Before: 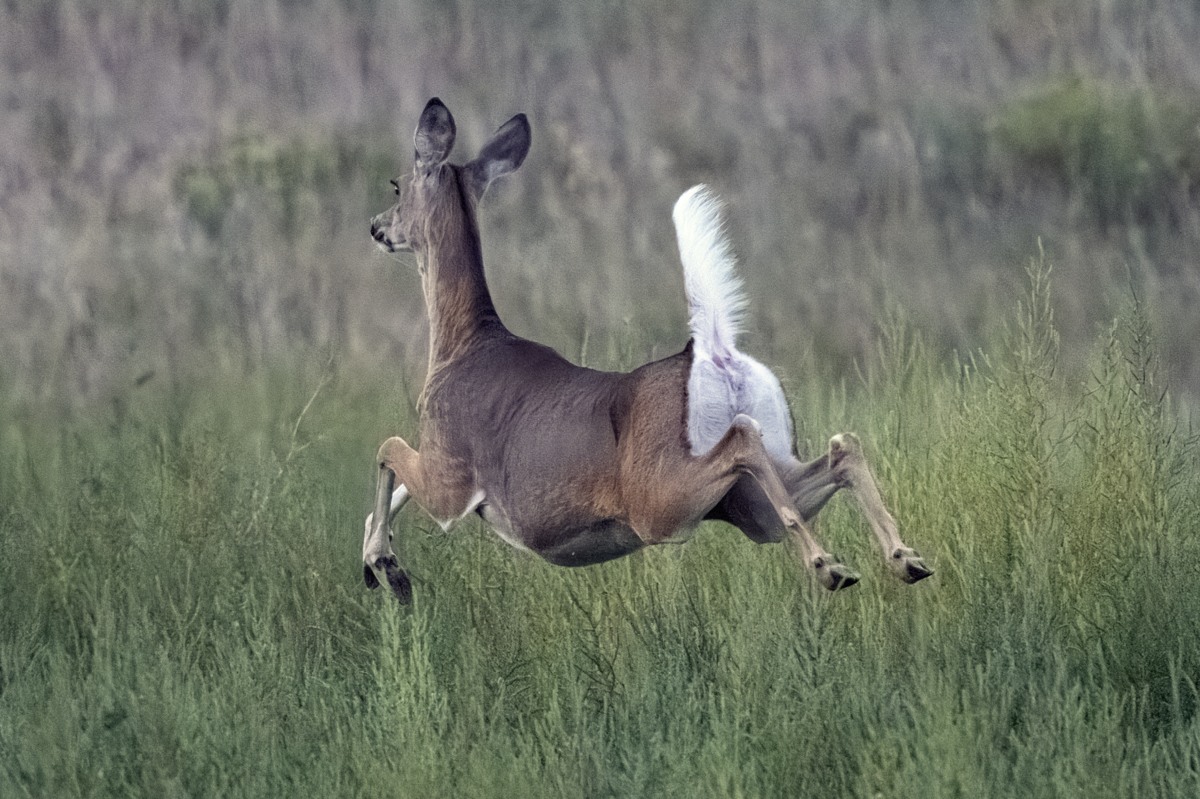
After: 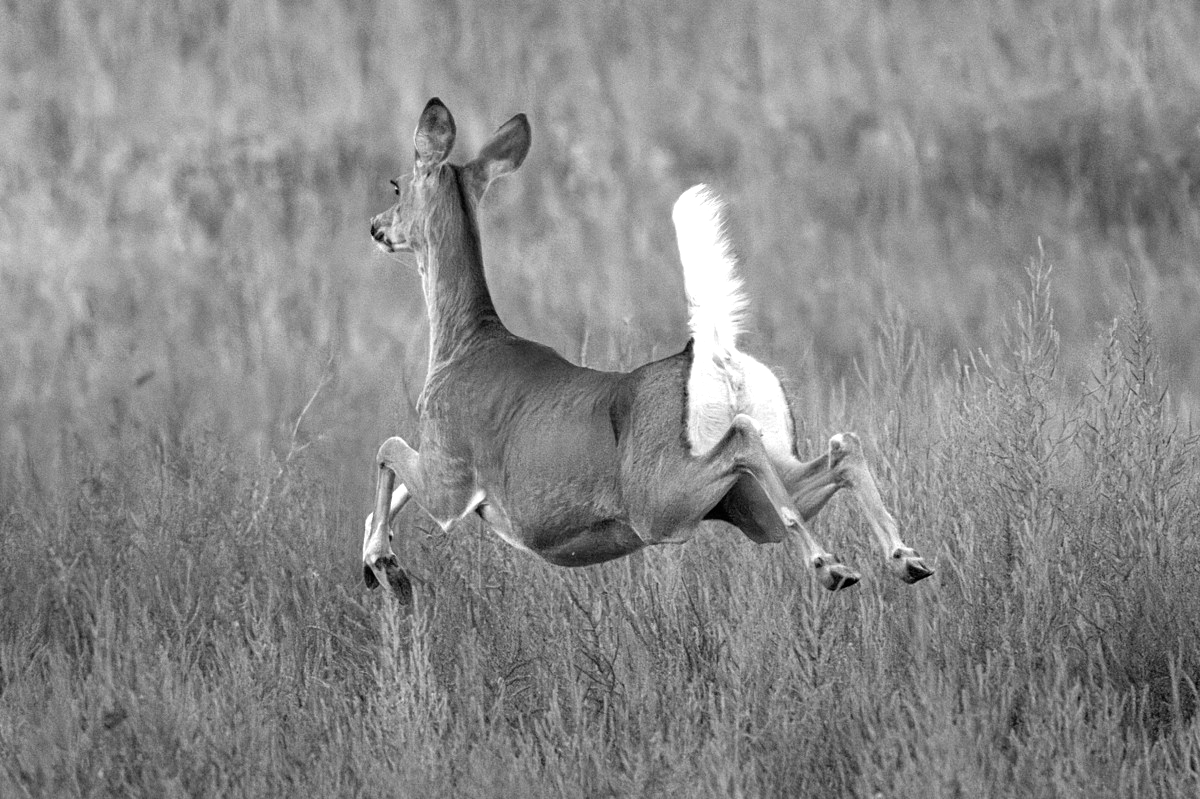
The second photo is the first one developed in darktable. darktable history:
color calibration: output gray [0.31, 0.36, 0.33, 0], illuminant as shot in camera, x 0.483, y 0.43, temperature 2410.45 K
